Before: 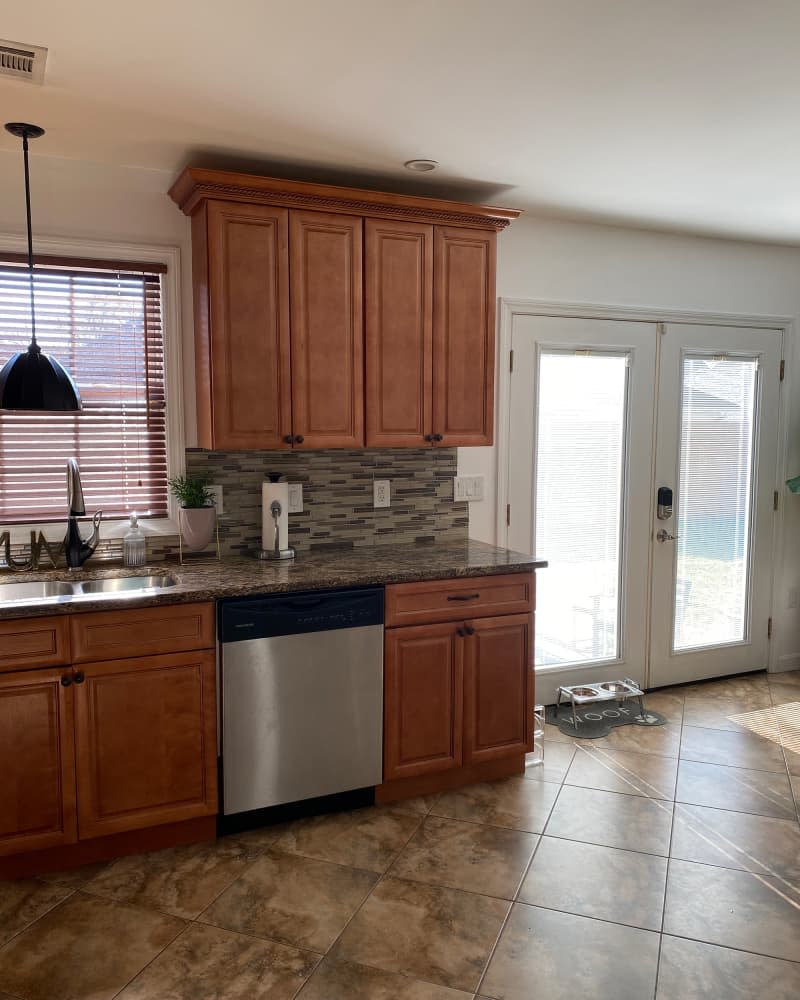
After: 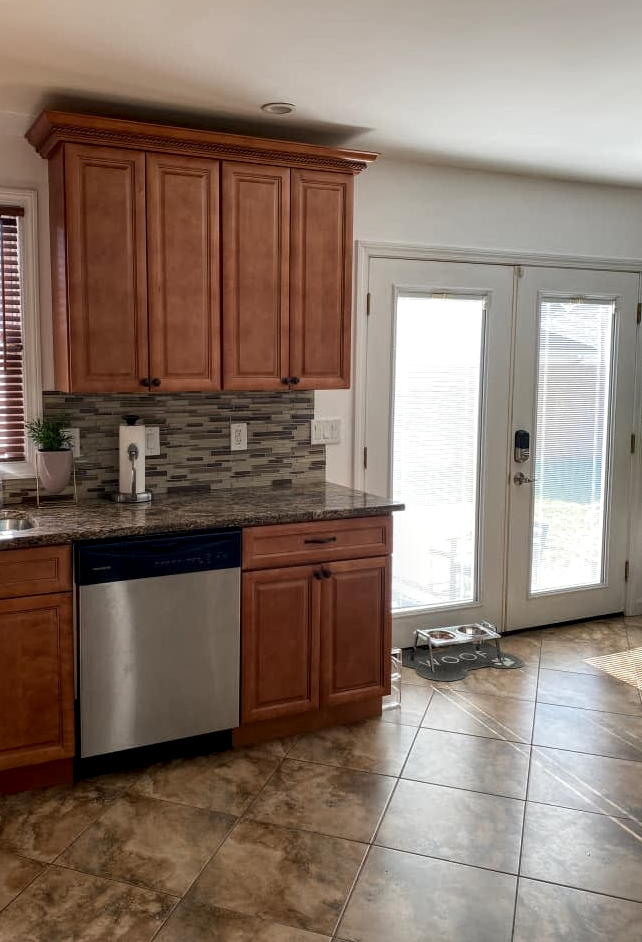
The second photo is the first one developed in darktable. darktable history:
crop and rotate: left 17.959%, top 5.771%, right 1.742%
local contrast: detail 130%
